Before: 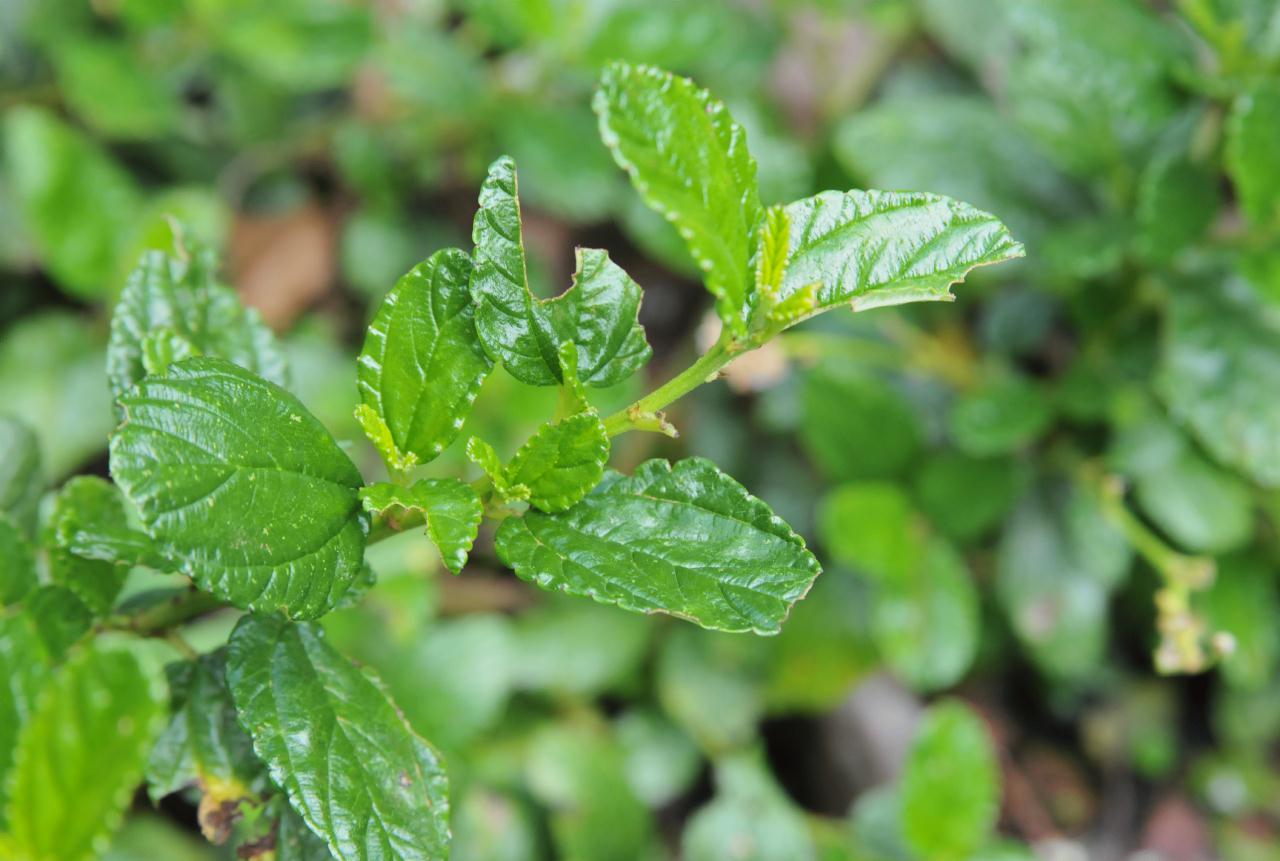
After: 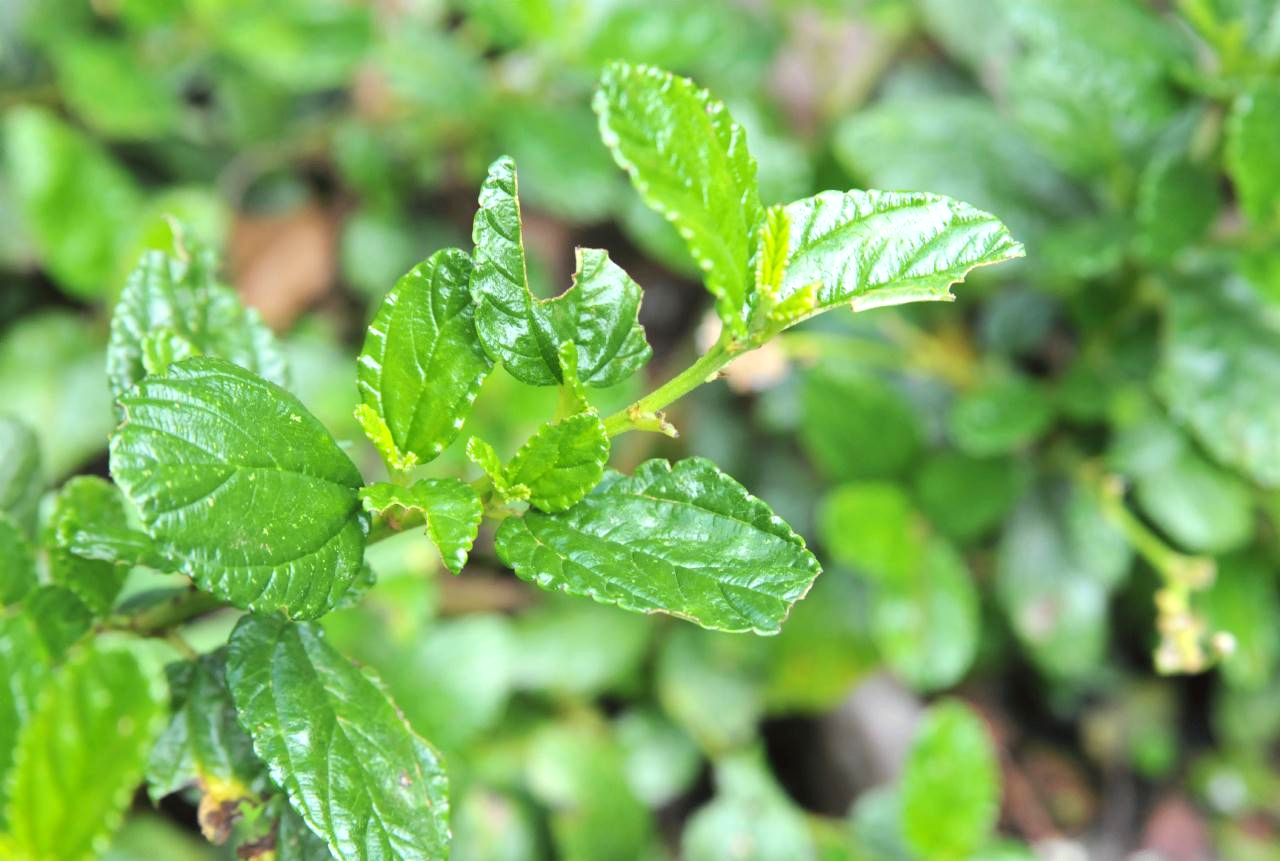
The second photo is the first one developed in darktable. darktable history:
exposure: exposure 0.558 EV, compensate exposure bias true, compensate highlight preservation false
